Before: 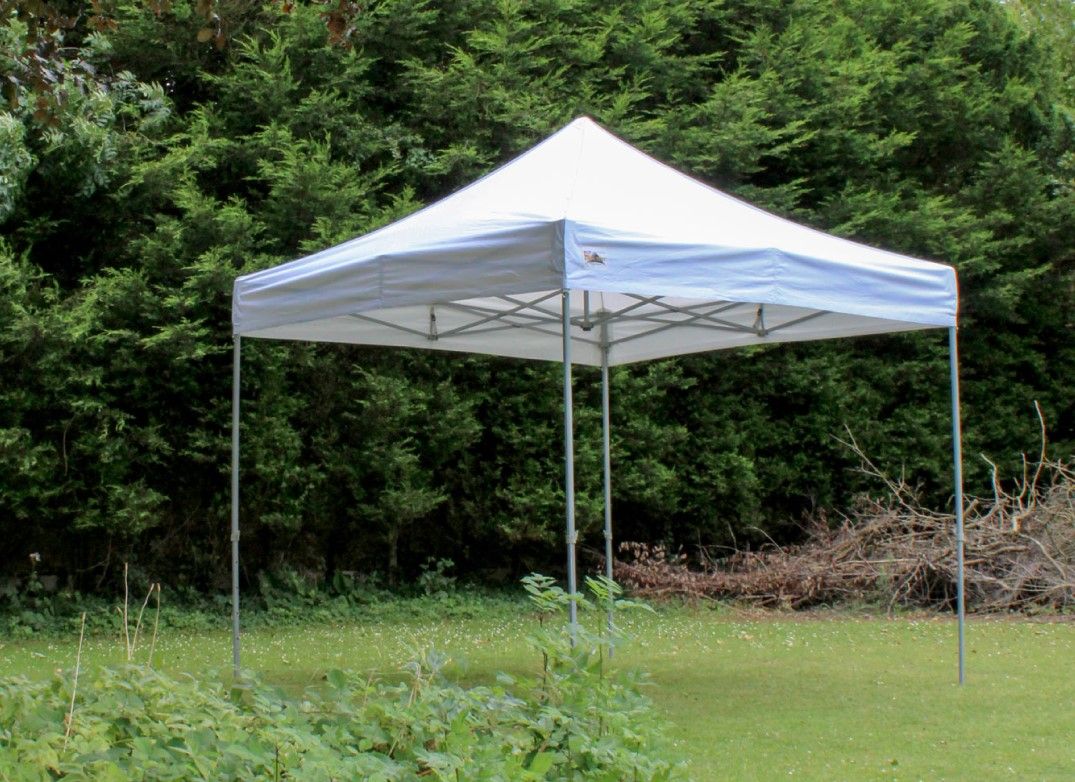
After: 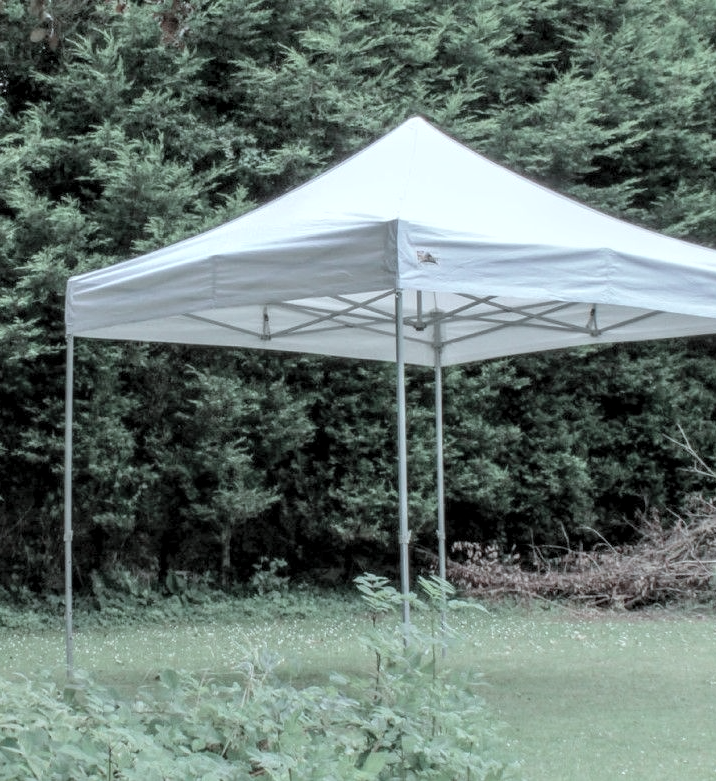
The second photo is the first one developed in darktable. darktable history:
exposure: exposure -0.021 EV, compensate highlight preservation false
crop and rotate: left 15.546%, right 17.787%
contrast brightness saturation: brightness 0.18, saturation -0.5
white balance: emerald 1
color correction: highlights a* -4.18, highlights b* -10.81
local contrast: detail 130%
color contrast: blue-yellow contrast 0.62
